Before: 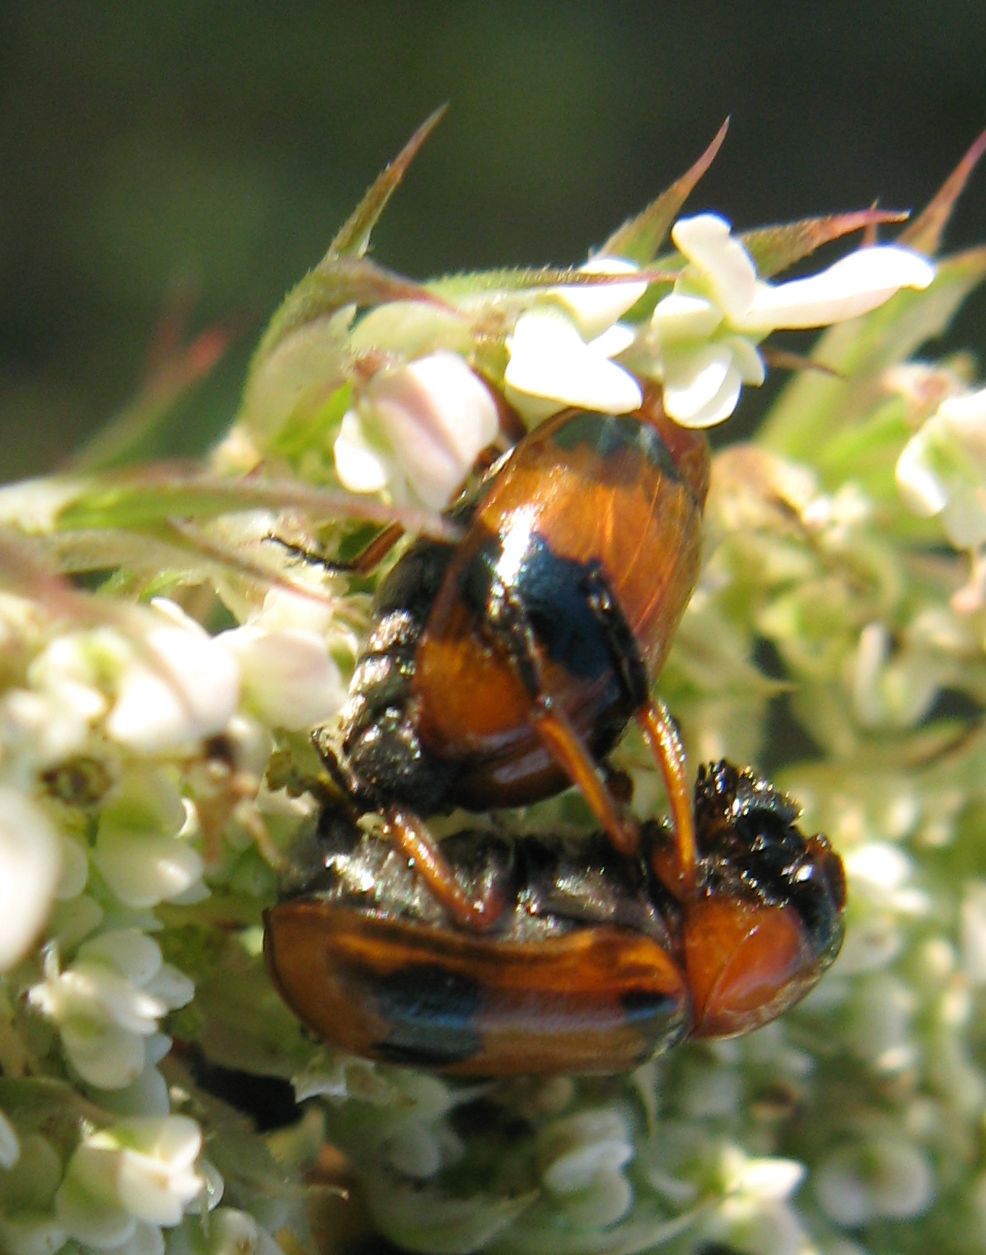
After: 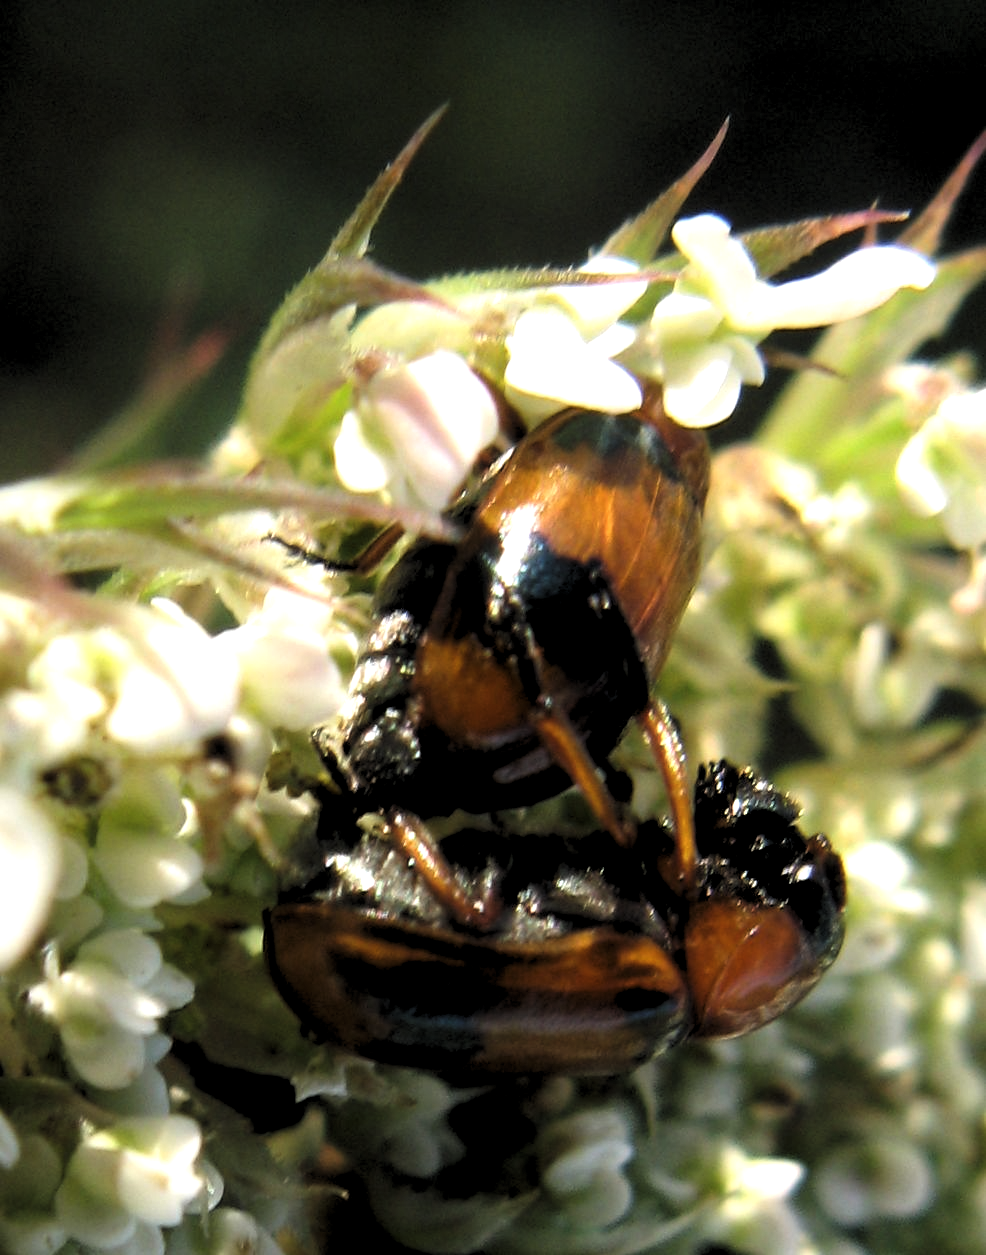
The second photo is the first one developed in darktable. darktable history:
levels: levels [0.182, 0.542, 0.902]
haze removal: strength -0.094
